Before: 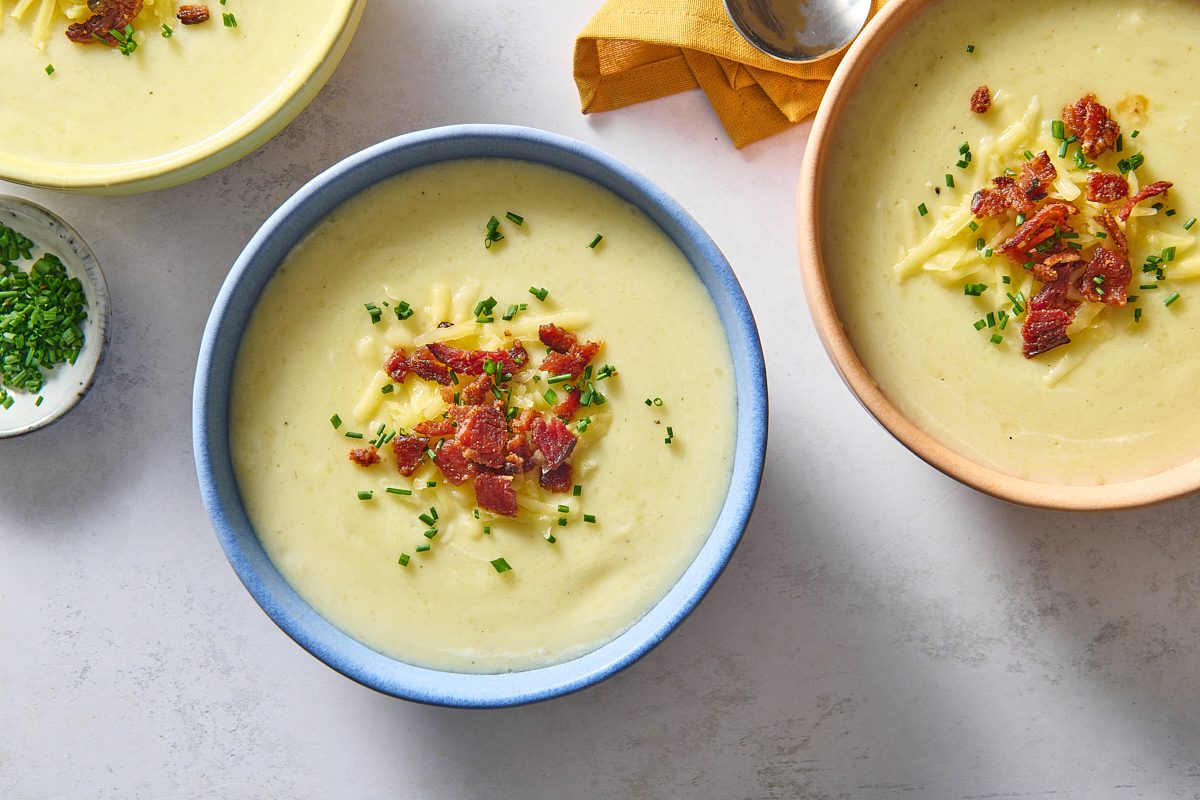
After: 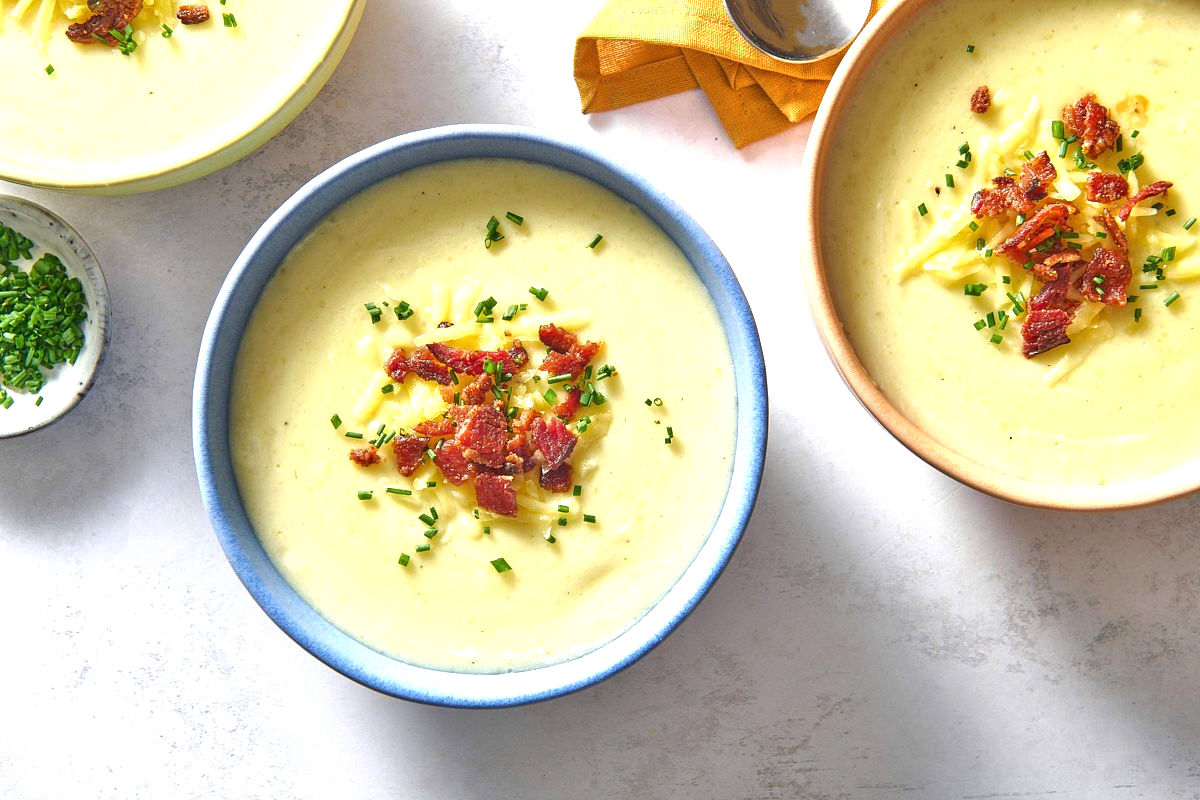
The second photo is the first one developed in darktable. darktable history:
exposure: black level correction 0, exposure 0.7 EV, compensate exposure bias true, compensate highlight preservation false
base curve: curves: ch0 [(0, 0) (0.74, 0.67) (1, 1)]
